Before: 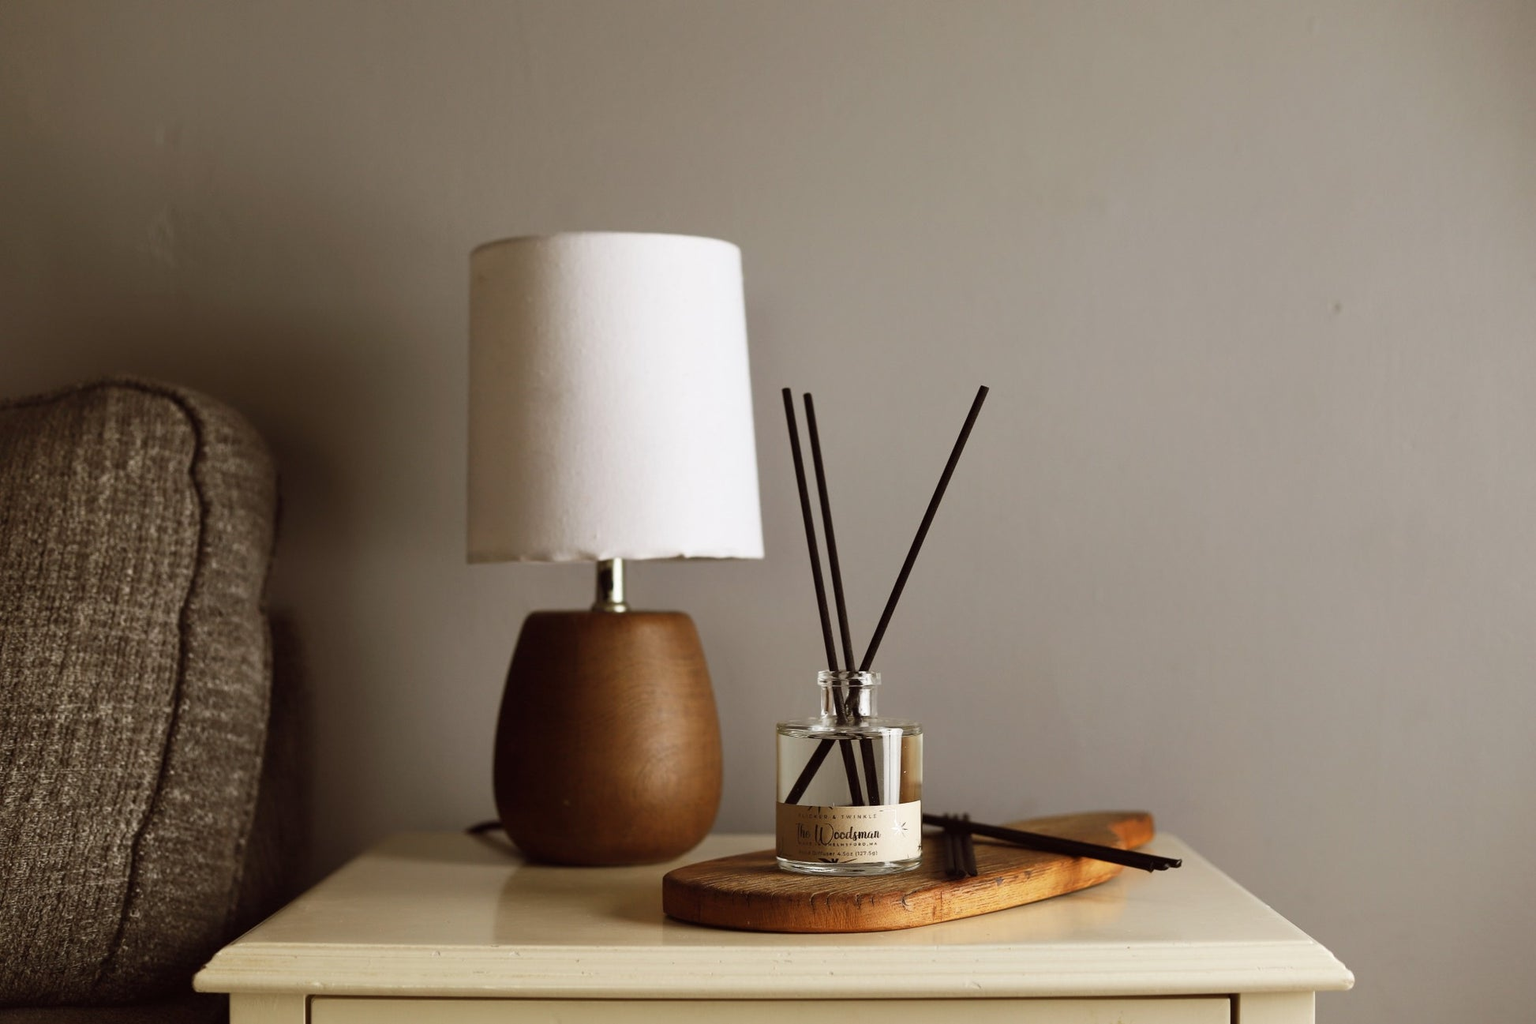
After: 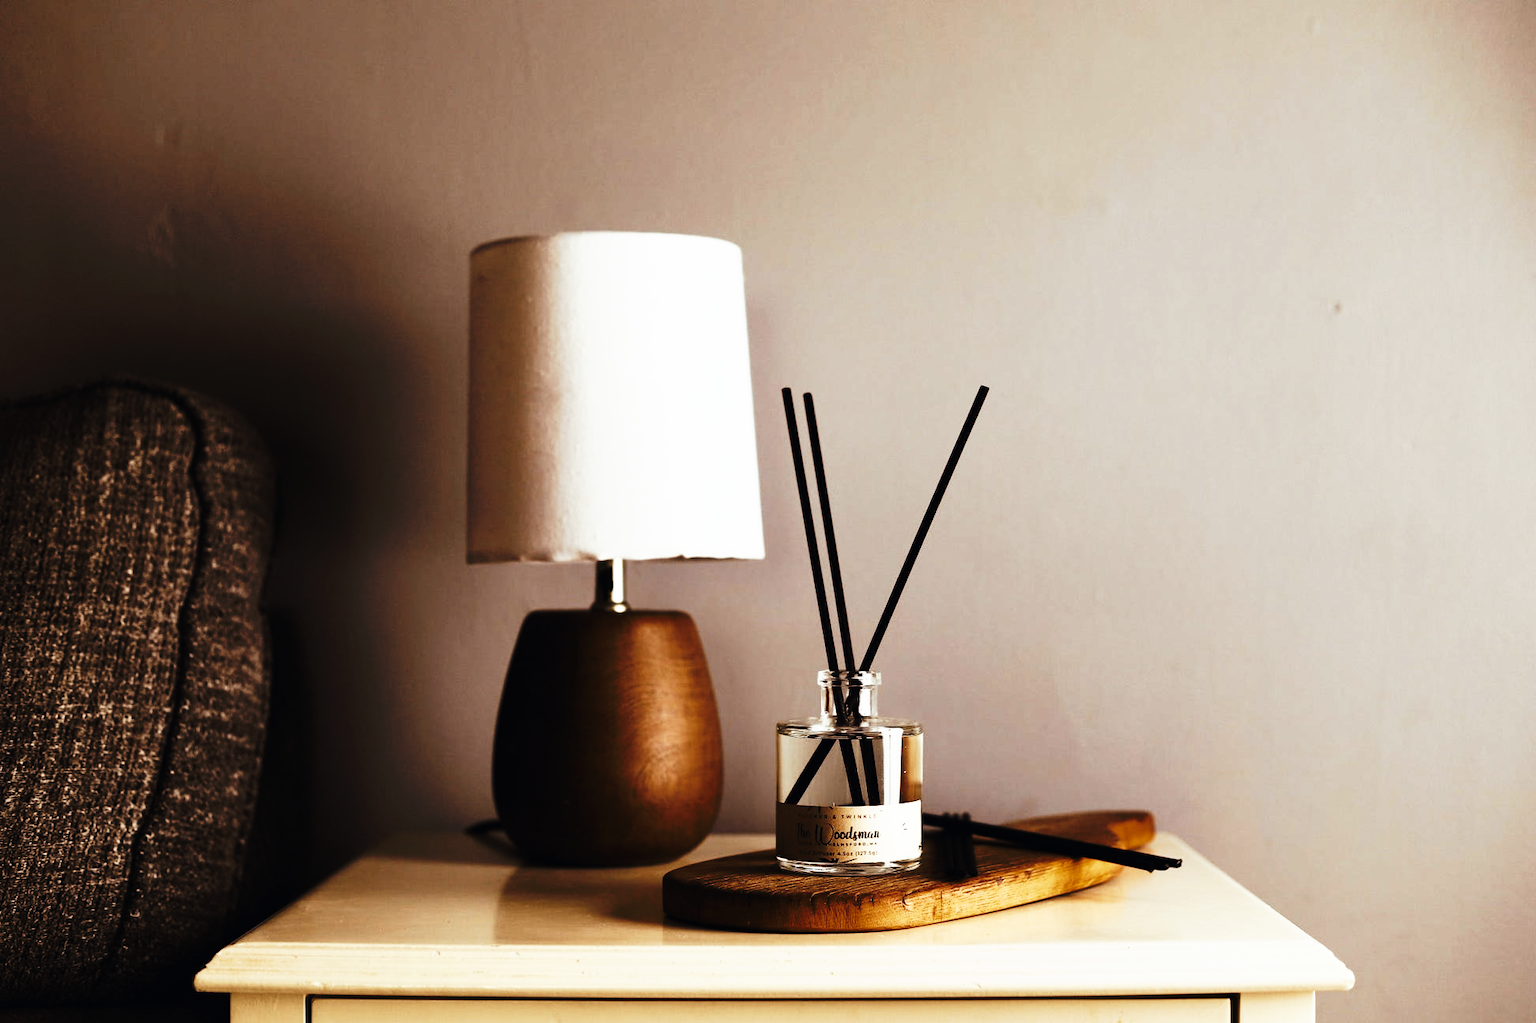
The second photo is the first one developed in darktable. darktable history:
tone curve: curves: ch0 [(0, 0) (0.003, 0.004) (0.011, 0.006) (0.025, 0.008) (0.044, 0.012) (0.069, 0.017) (0.1, 0.021) (0.136, 0.029) (0.177, 0.043) (0.224, 0.062) (0.277, 0.108) (0.335, 0.166) (0.399, 0.301) (0.468, 0.467) (0.543, 0.64) (0.623, 0.803) (0.709, 0.908) (0.801, 0.969) (0.898, 0.988) (1, 1)], preserve colors none
color look up table: target L [72.99, 79.76, 78.35, 94.2, 52.94, 50.86, 69.75, 51.93, 63.38, 48.81, 63.52, 42.63, 55.91, 33.07, 26.65, 200, 68.84, 78.85, 55.13, 56.3, 44.38, 41.45, 51.84, 49.34, 42.06, 39.91, 32.32, 7.289, 86.34, 63.57, 61.72, 47.47, 49.32, 52.6, 45.03, 39.88, 38.47, 38.08, 34.53, 31.76, 28.94, 23.05, 9.073, 53.05, 72.76, 59.12, 48.49, 44.13, 36.44], target a [-1.987, -2.08, -16.59, -3.77, -13.96, -16.55, -14.63, -19.72, -18.57, -12.79, -4.156, -14.55, -3.052, -16.21, -2.479, 0, 3.012, 4.857, 15.04, 17.96, 31.65, 26.31, 6.436, 18.94, 10.74, 17.83, 19.54, 3.009, 1.093, 20.17, 15.53, 35.41, 30.12, 3.566, 33.03, 14.67, 24.84, -1.979, 0.272, 27.78, 21.8, 0.278, 9.219, -13.09, -12.33, -15.64, -10.34, -6.169, -6.281], target b [34.99, 25.08, -3.881, 15.7, -8.466, -0.876, 22.28, 24.61, -6.425, -5.228, 21.92, 7.921, 29.51, 5.988, 15.46, 0, 40.42, 13.12, 30.1, 2.035, -2.187, 27.5, 1.889, 17.69, 25.93, 29.49, 29.34, 1.199, -2.203, -17.7, -14.87, -22.98, -14.36, -24.41, -21.54, -9.021, -11.24, -14.1, -14.49, -28.27, -21.63, -15.71, -14.12, -10.77, -18.68, -20.39, -10.25, -13.05, -4.789], num patches 49
